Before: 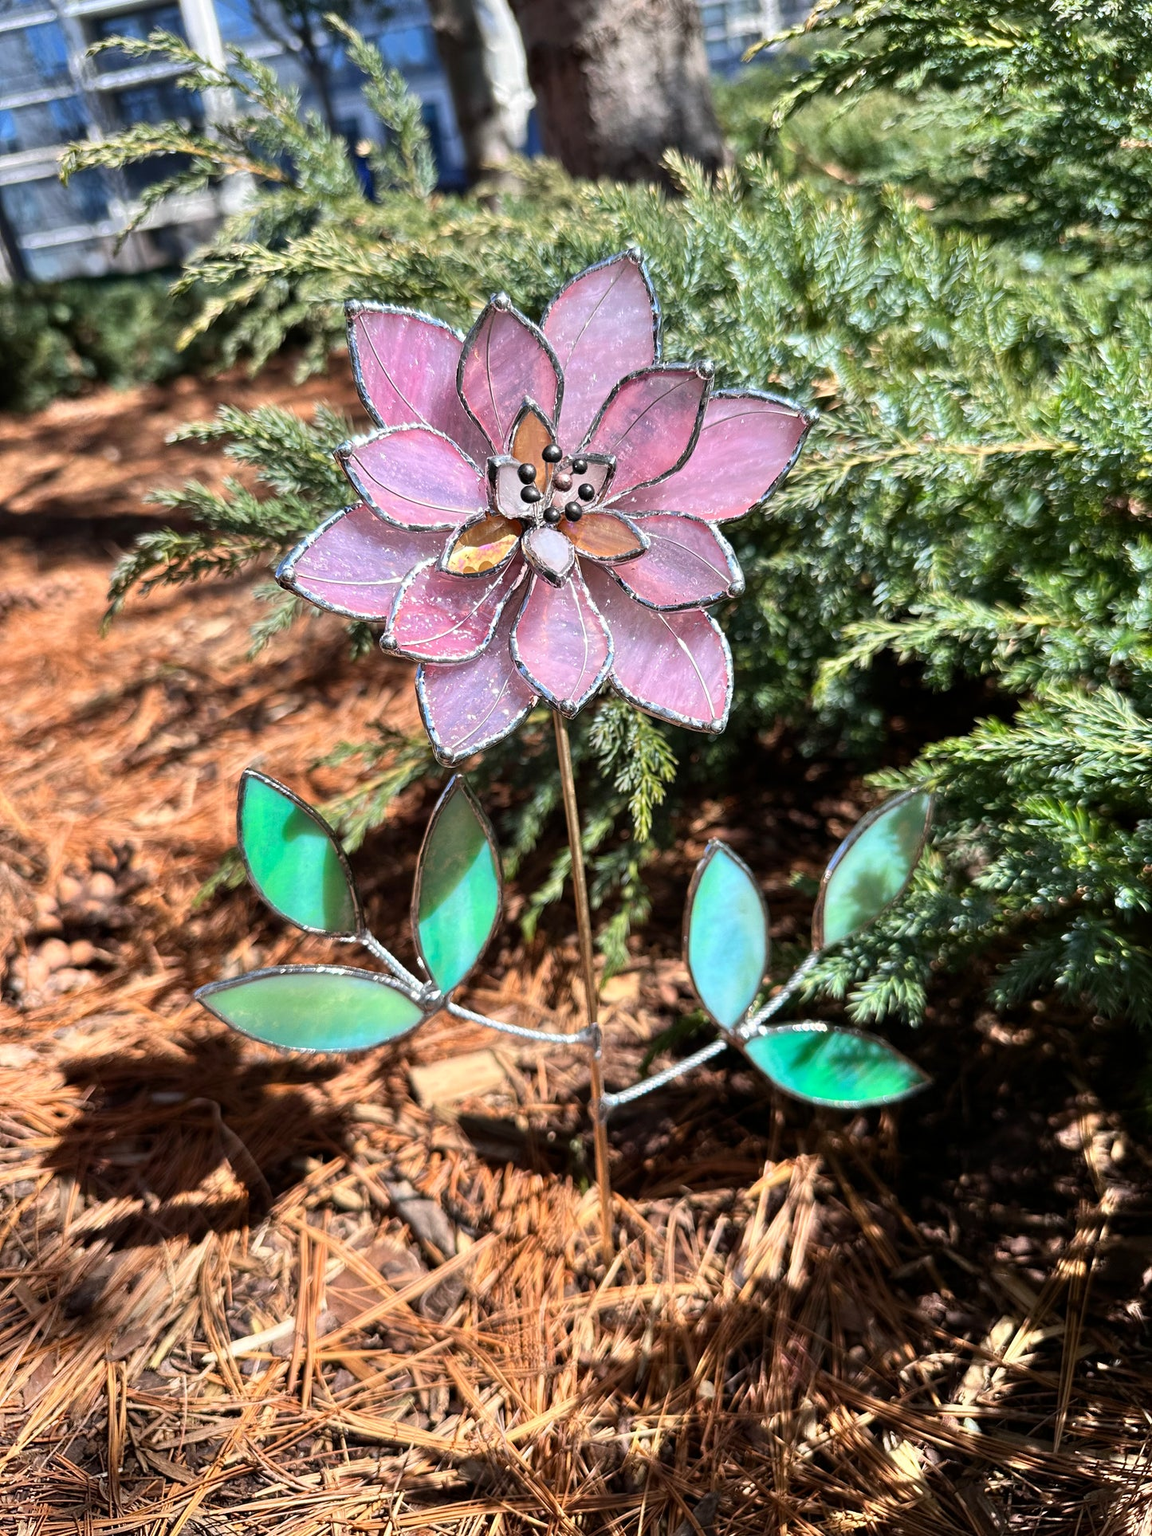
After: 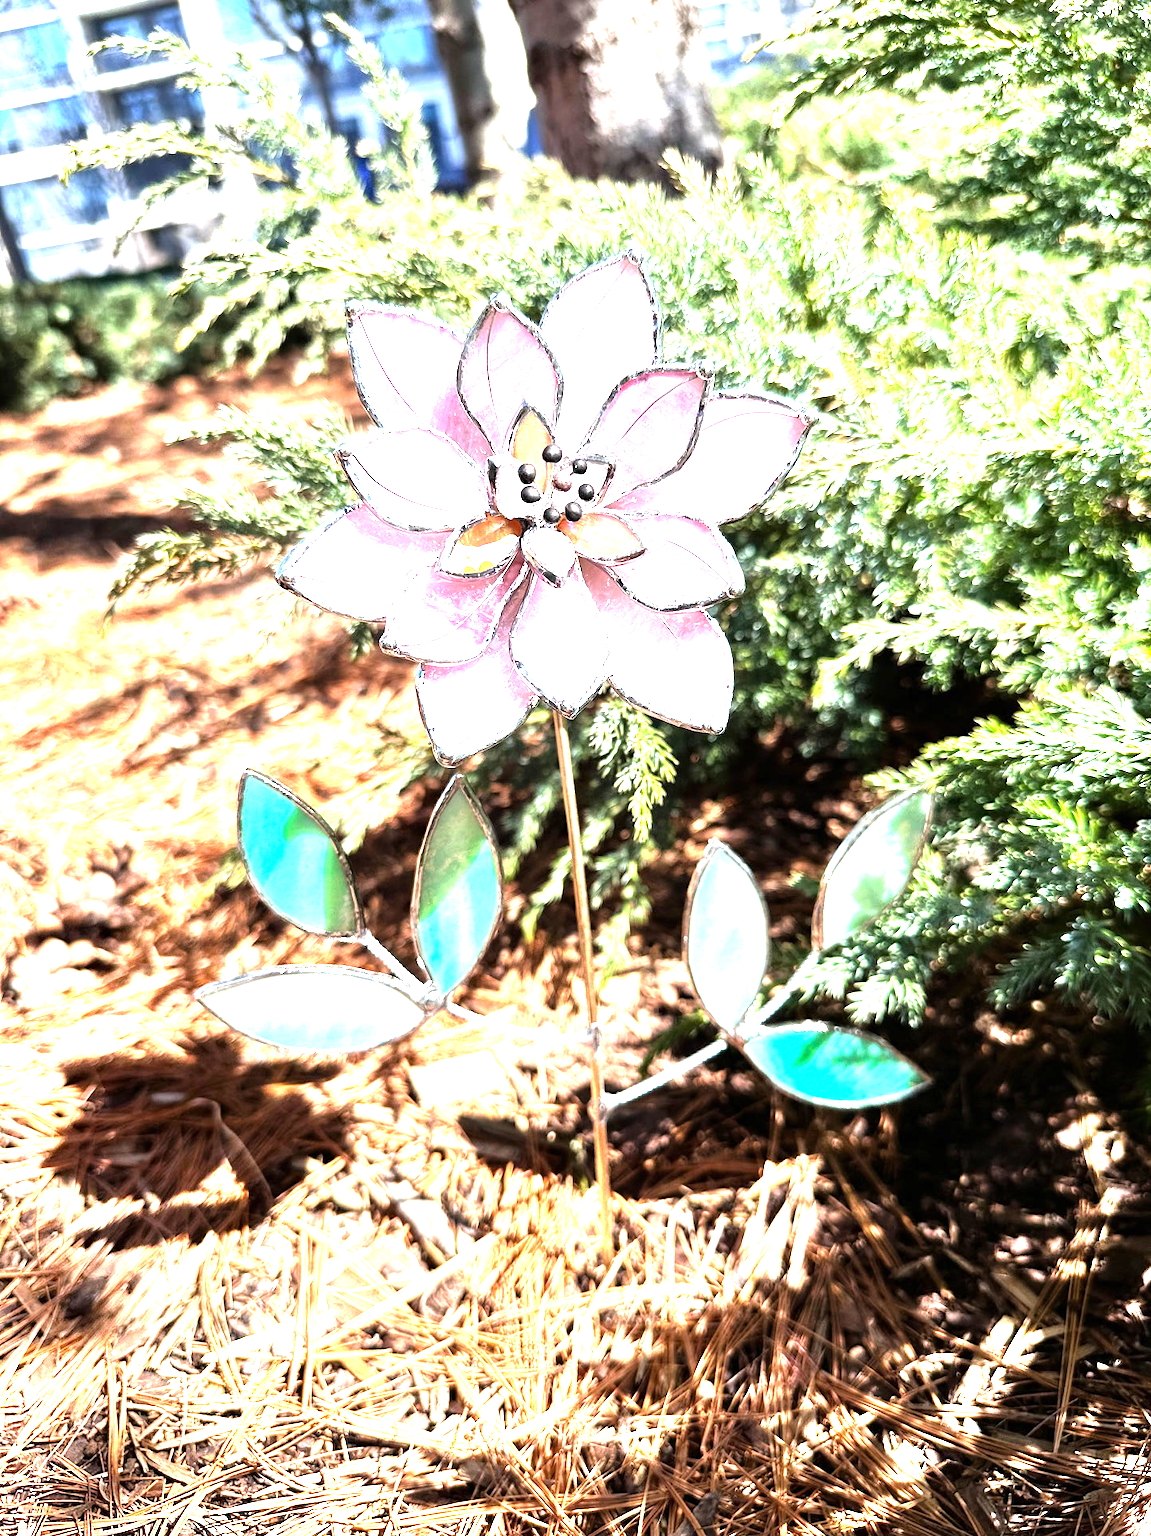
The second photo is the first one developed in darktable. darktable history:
tone equalizer: -8 EV -0.772 EV, -7 EV -0.717 EV, -6 EV -0.569 EV, -5 EV -0.373 EV, -3 EV 0.397 EV, -2 EV 0.6 EV, -1 EV 0.678 EV, +0 EV 0.778 EV
exposure: black level correction 0, exposure 1.475 EV, compensate exposure bias true, compensate highlight preservation false
